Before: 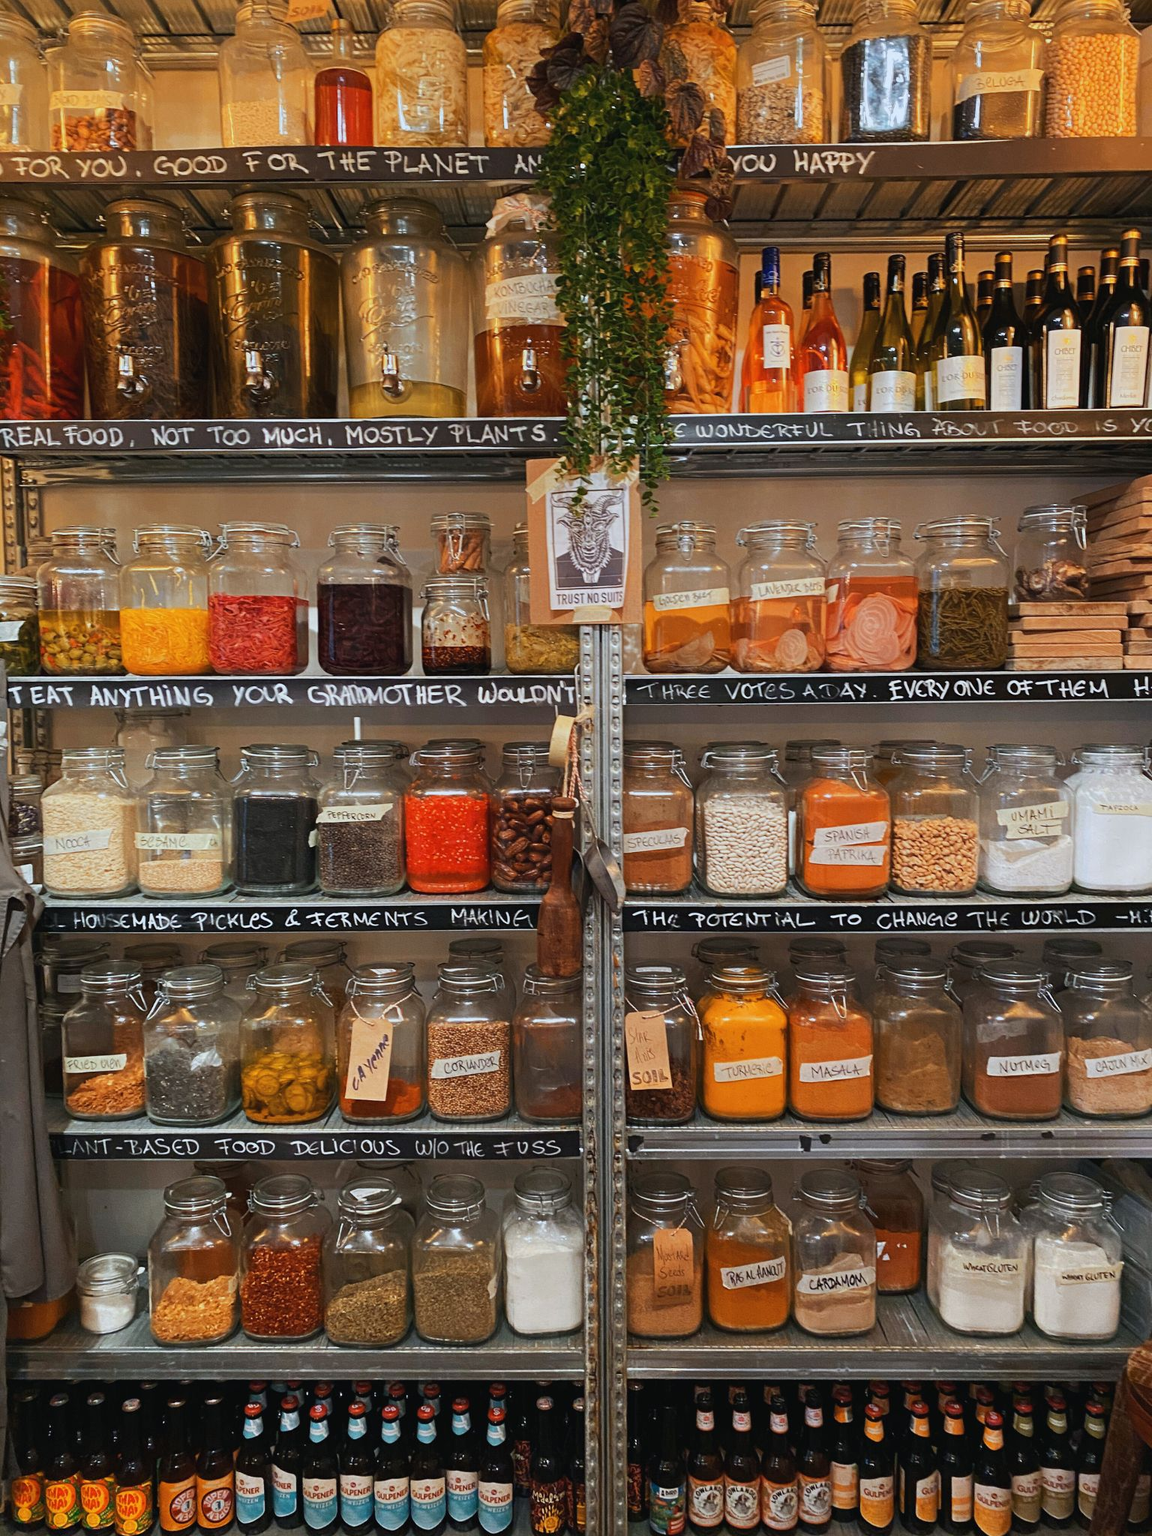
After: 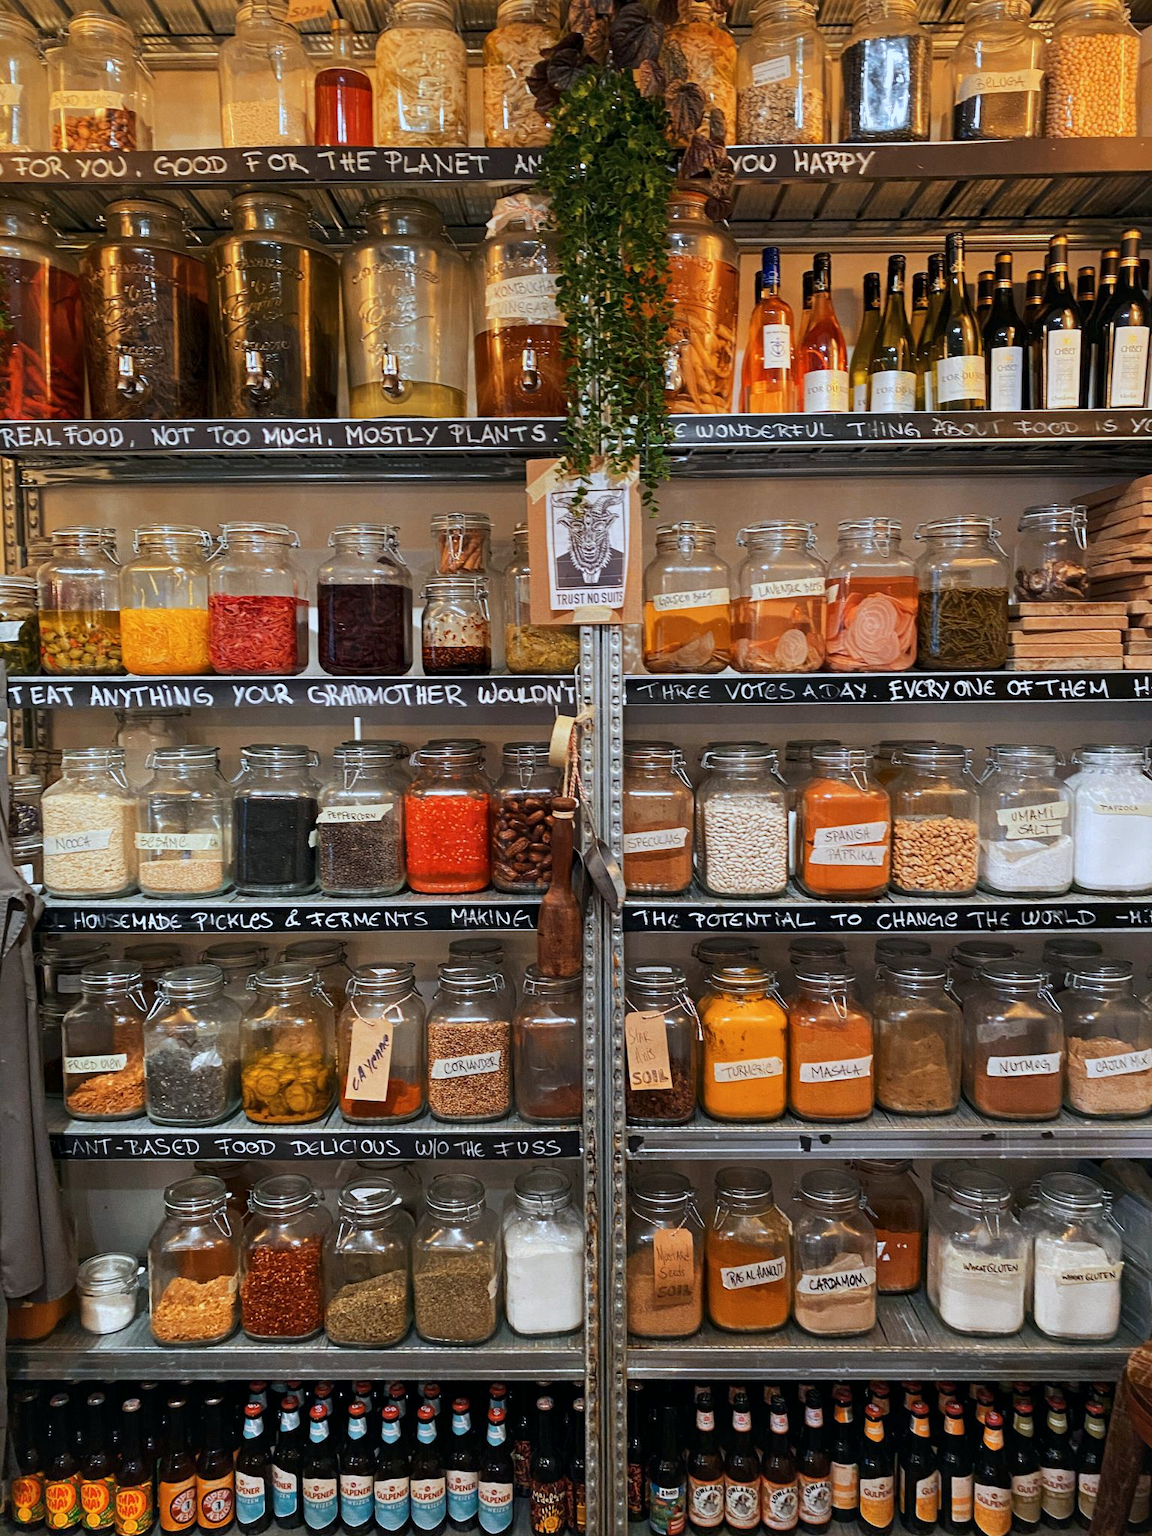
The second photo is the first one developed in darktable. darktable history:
white balance: red 0.976, blue 1.04
contrast equalizer: octaves 7, y [[0.6 ×6], [0.55 ×6], [0 ×6], [0 ×6], [0 ×6]], mix 0.15
local contrast: mode bilateral grid, contrast 20, coarseness 50, detail 120%, midtone range 0.2
